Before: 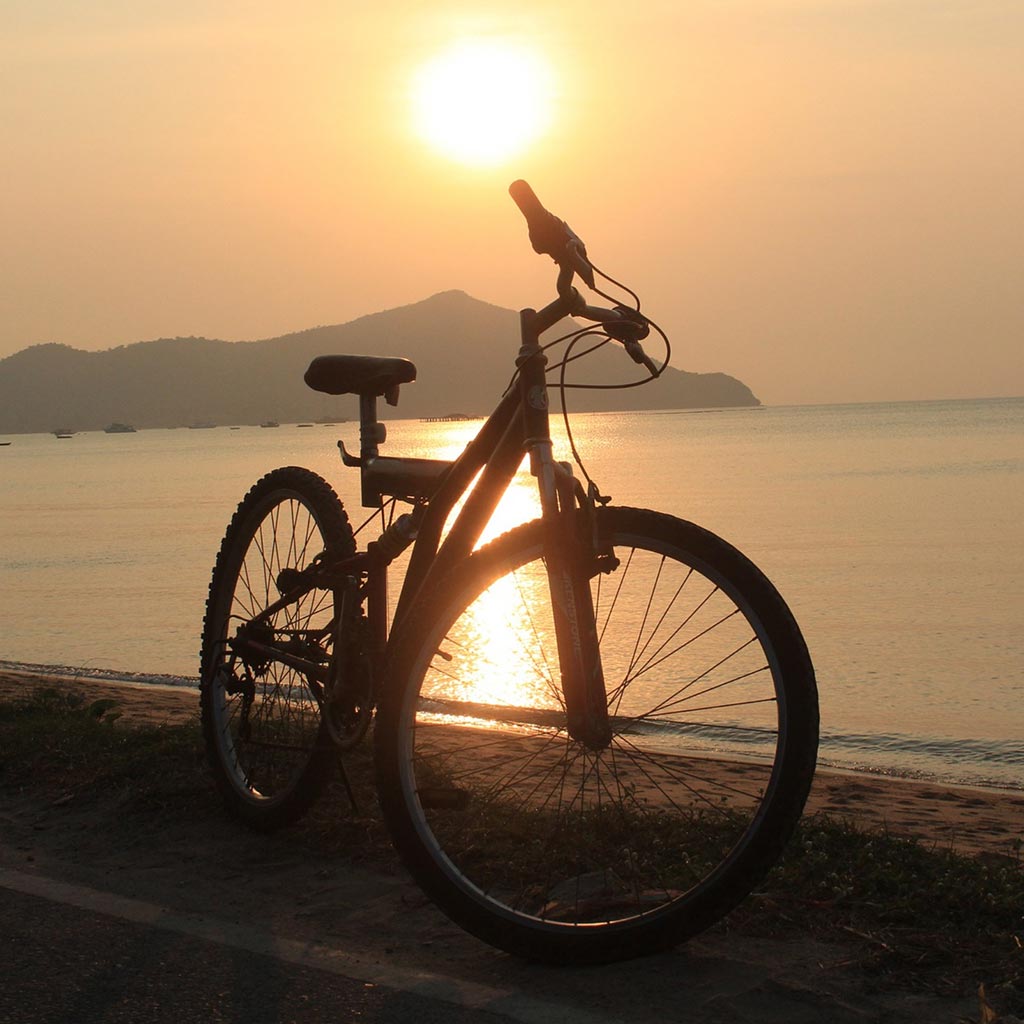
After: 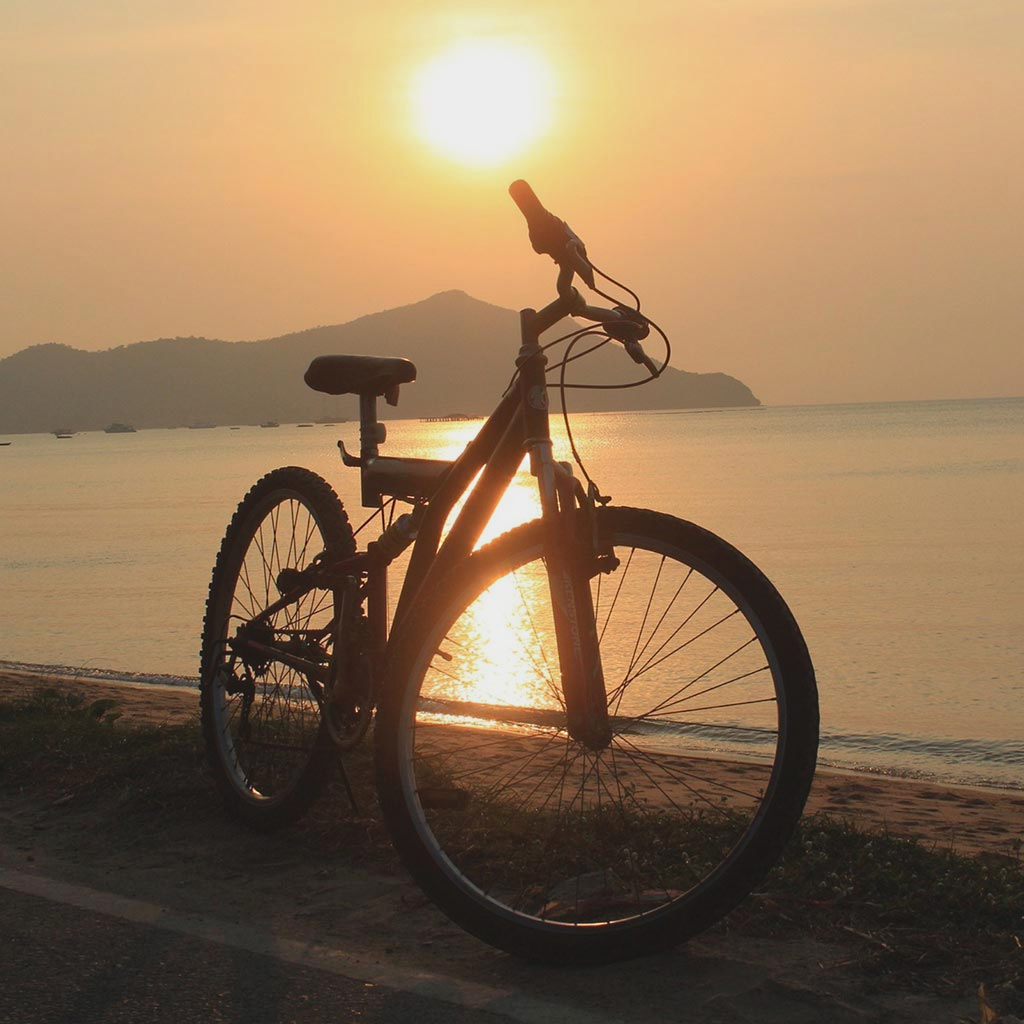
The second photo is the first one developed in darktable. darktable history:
shadows and highlights: shadows 25, highlights -25
contrast brightness saturation: contrast -0.11
sharpen: radius 5.325, amount 0.312, threshold 26.433
